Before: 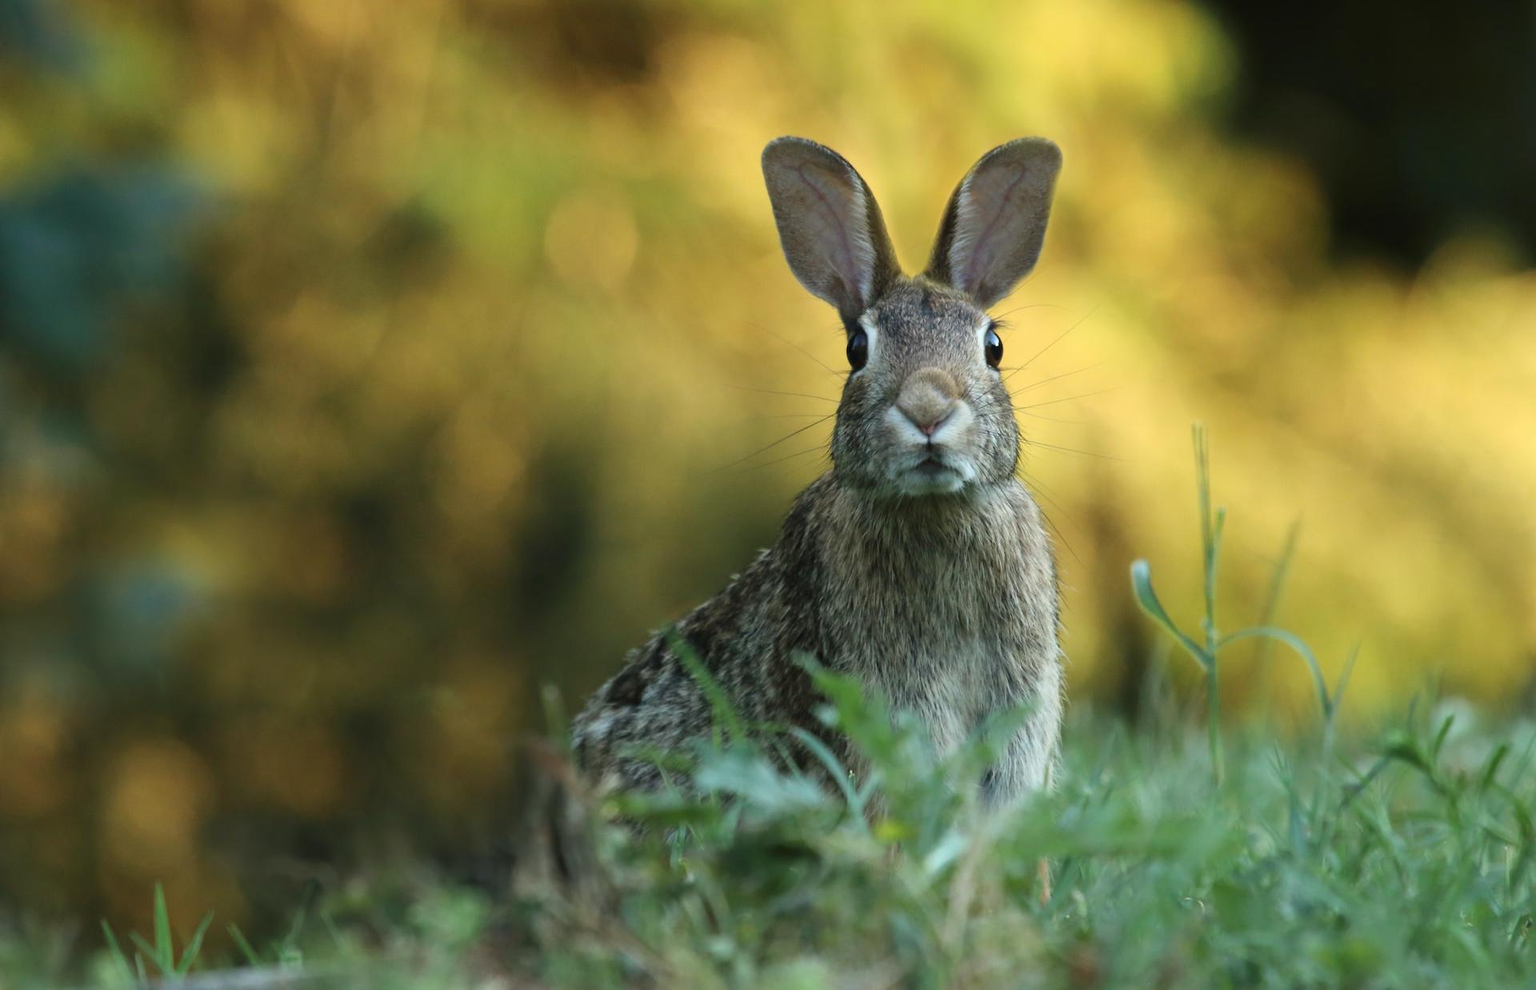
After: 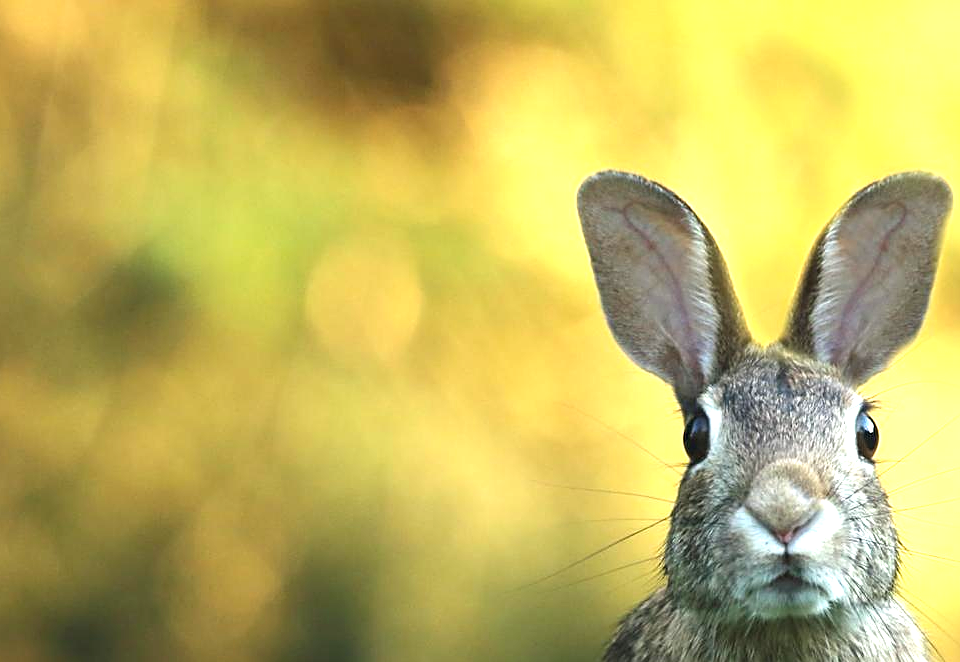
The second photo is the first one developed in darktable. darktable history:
exposure: black level correction 0, exposure 1.1 EV, compensate exposure bias true, compensate highlight preservation false
sharpen: on, module defaults
crop: left 19.556%, right 30.401%, bottom 46.458%
